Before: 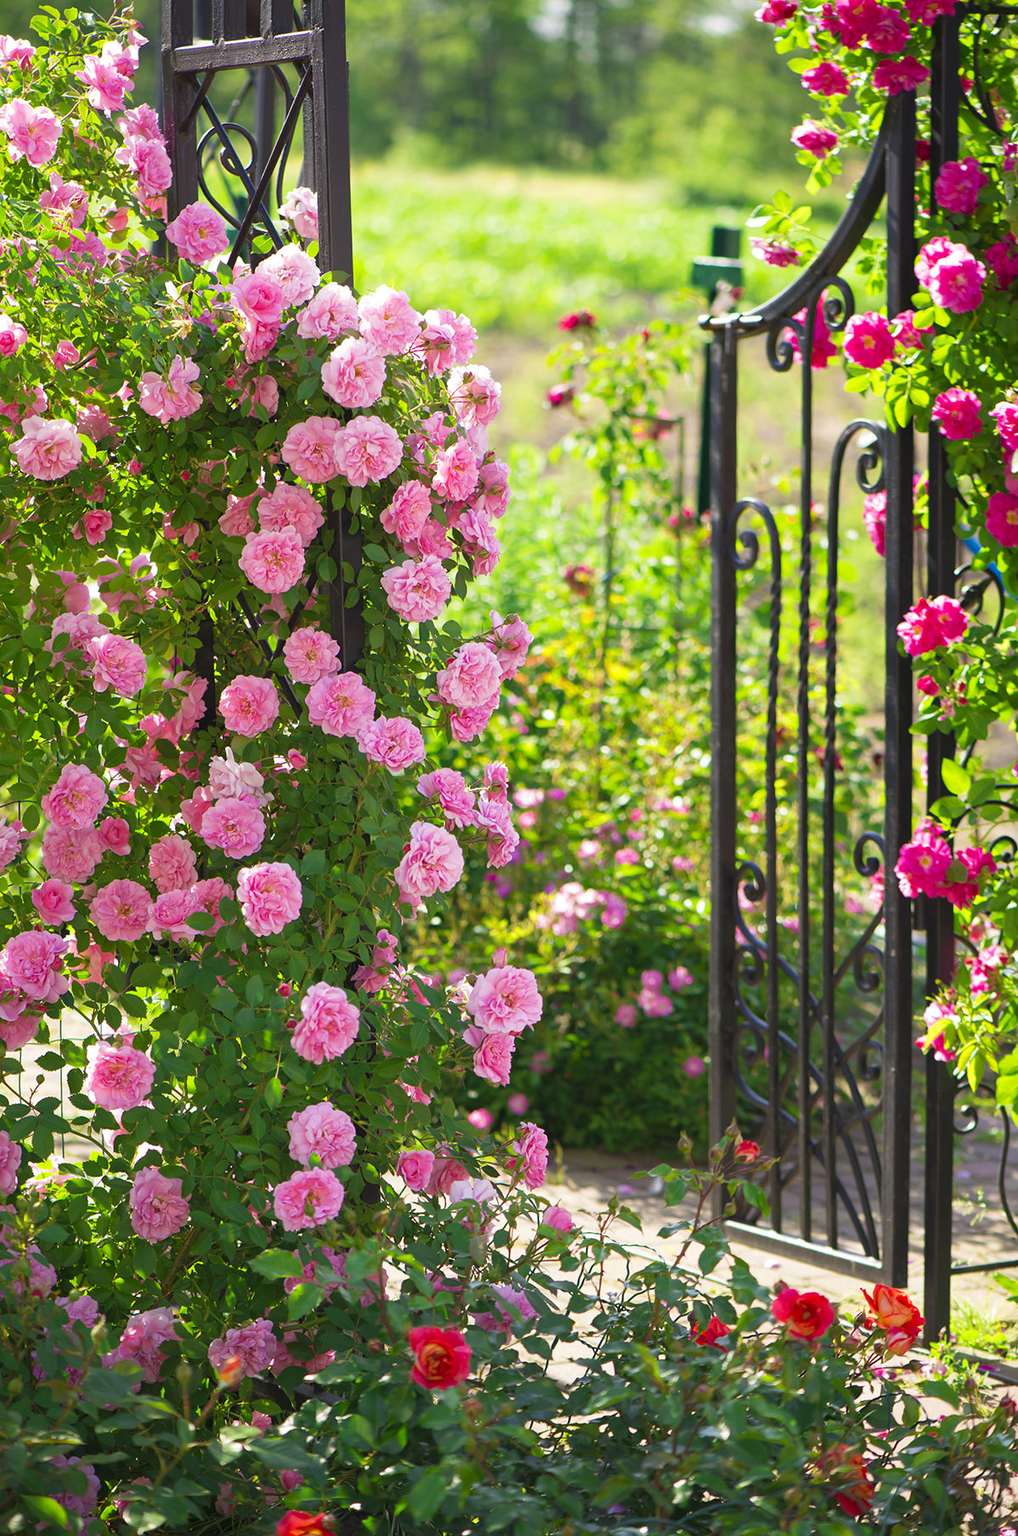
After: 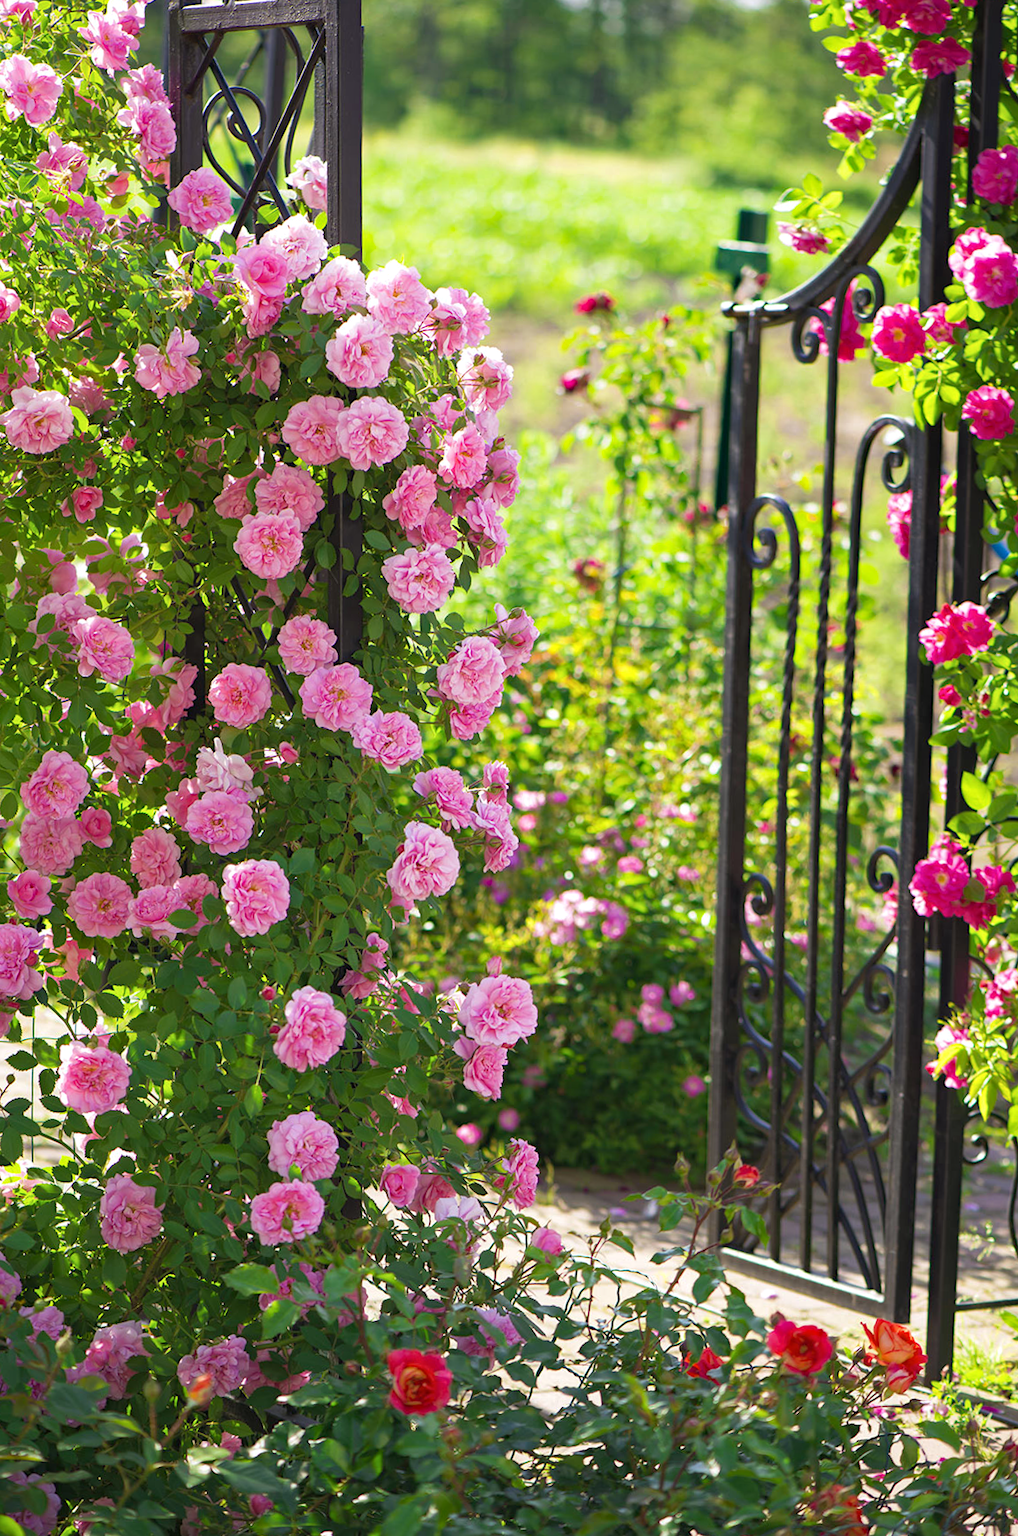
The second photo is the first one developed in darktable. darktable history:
tone equalizer: on, module defaults
crop and rotate: angle -1.69°
haze removal: compatibility mode true, adaptive false
contrast brightness saturation: saturation -0.05
